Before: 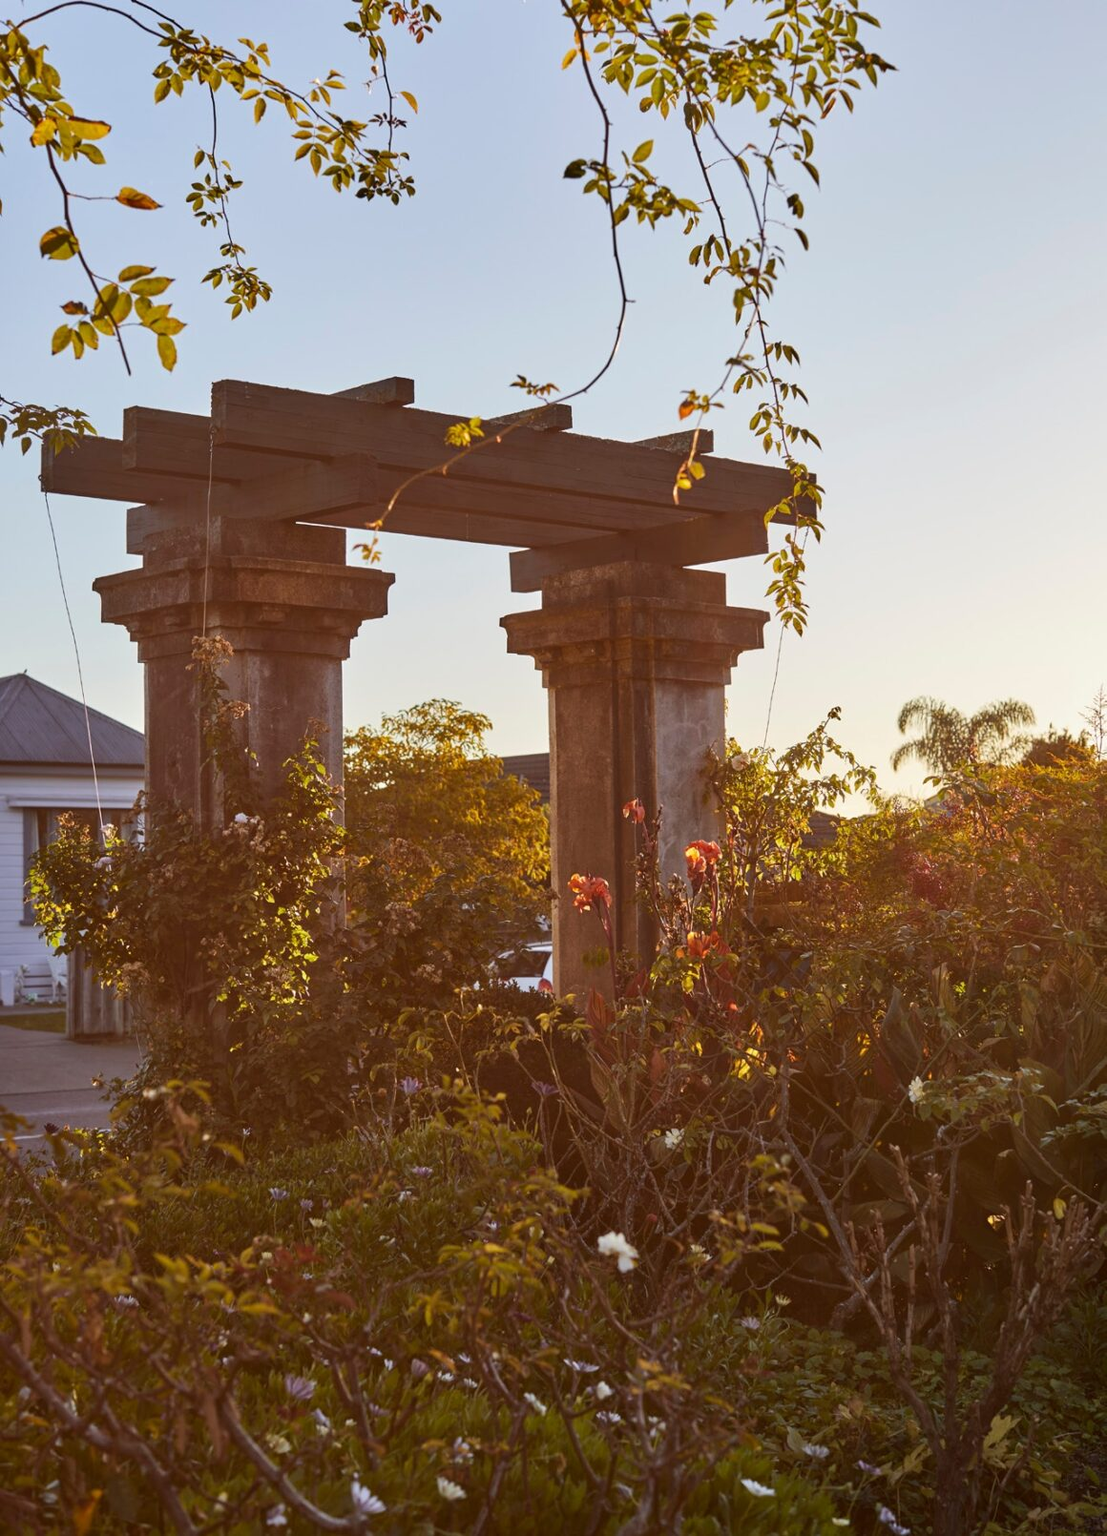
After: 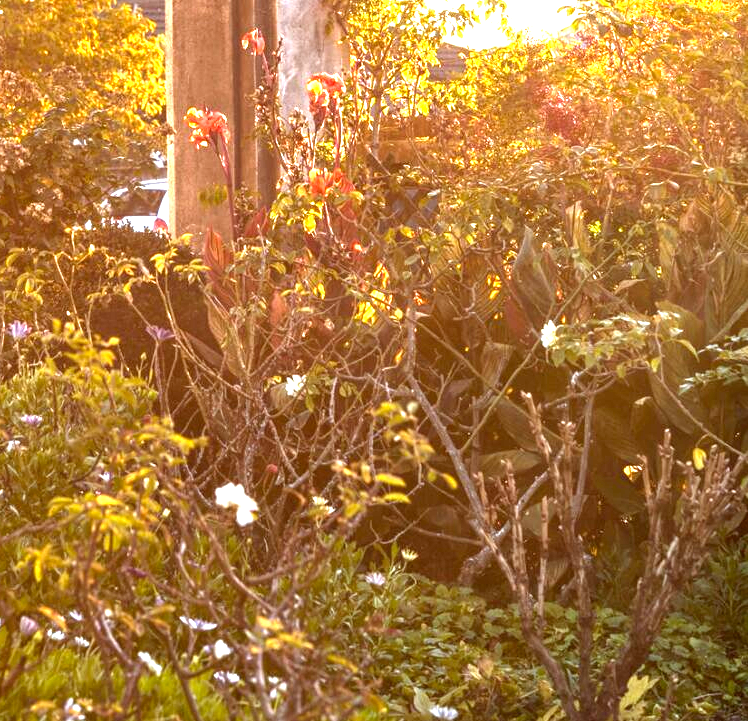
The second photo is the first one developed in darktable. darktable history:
white balance: red 0.925, blue 1.046
exposure: black level correction 0, exposure 1 EV, compensate exposure bias true, compensate highlight preservation false
crop and rotate: left 35.509%, top 50.238%, bottom 4.934%
local contrast: on, module defaults
levels: levels [0, 0.352, 0.703]
